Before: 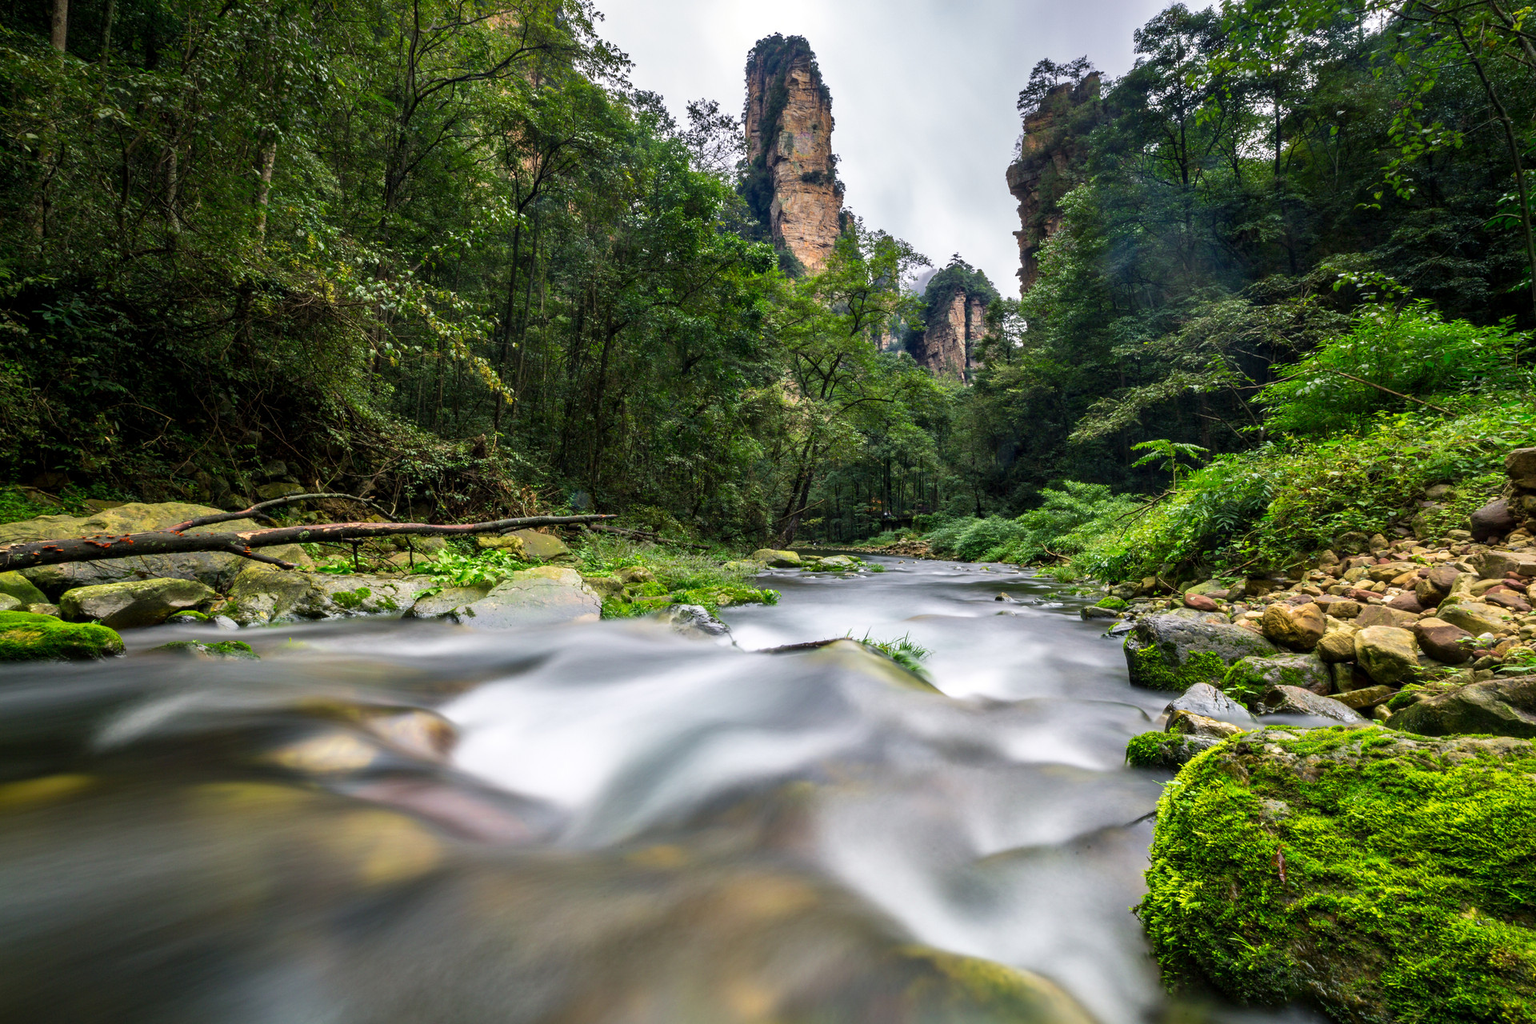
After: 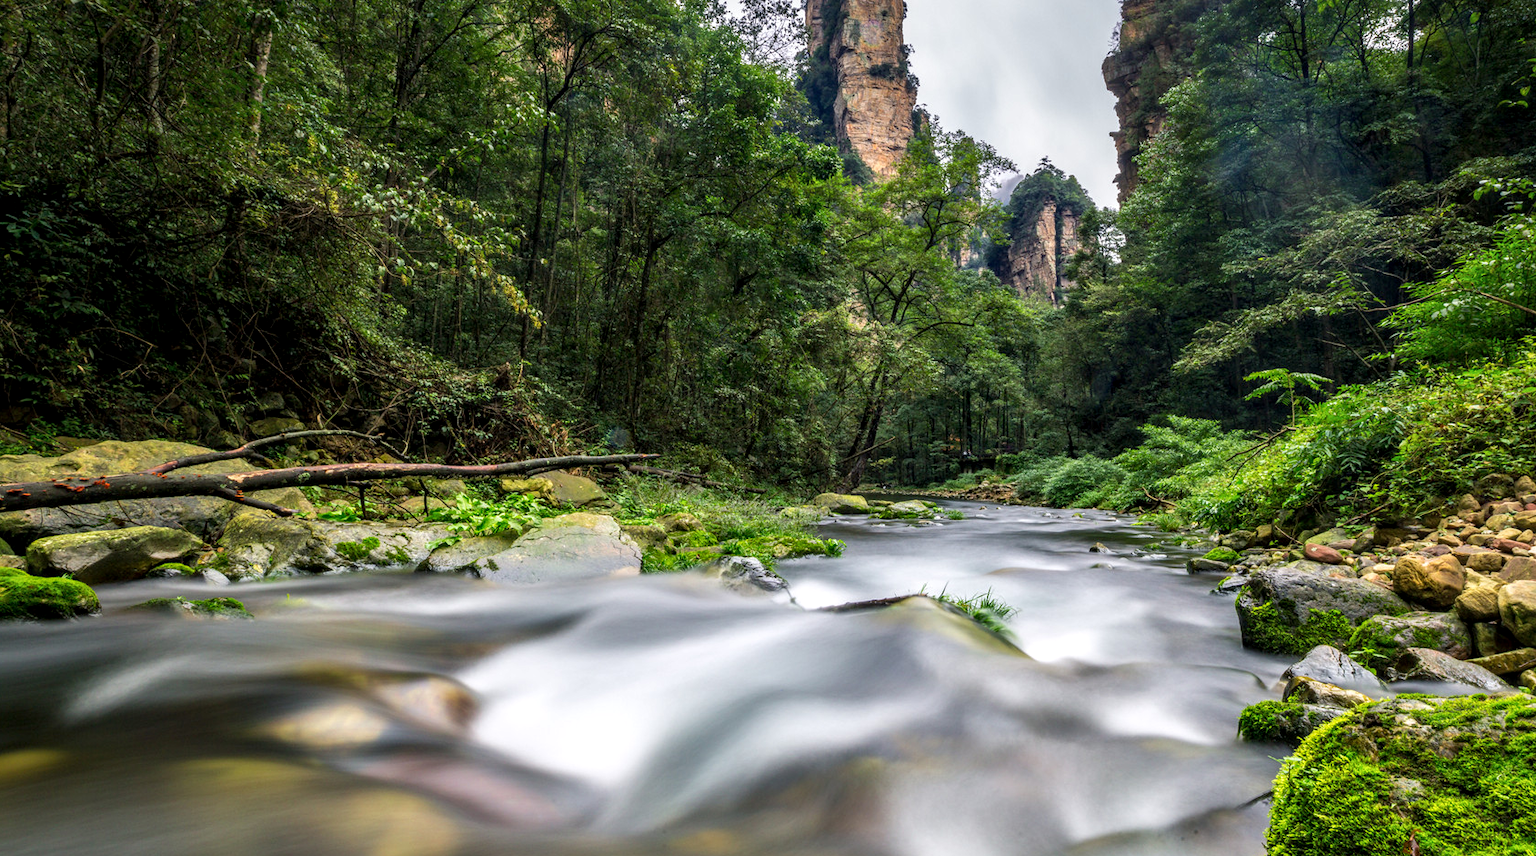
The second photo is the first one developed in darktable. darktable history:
local contrast: on, module defaults
crop and rotate: left 2.425%, top 11.305%, right 9.6%, bottom 15.08%
